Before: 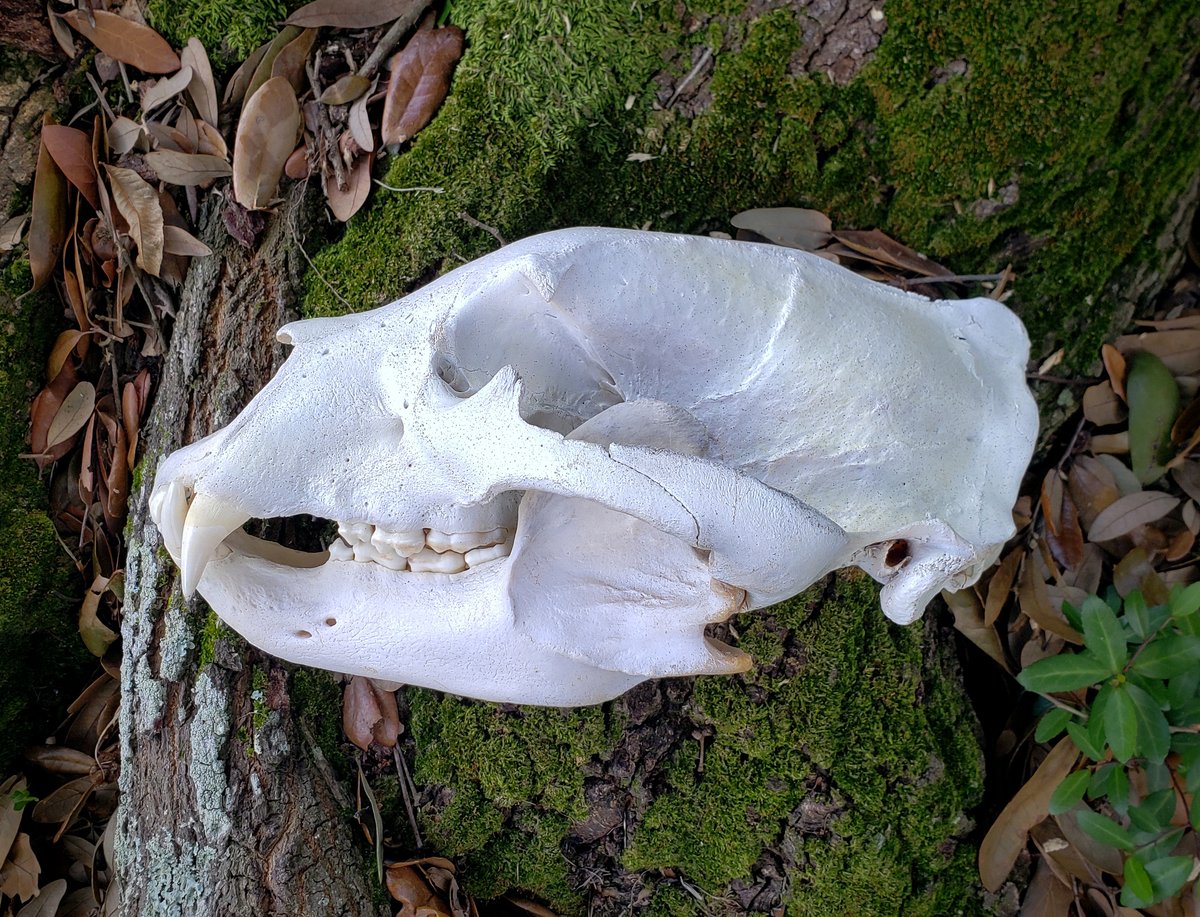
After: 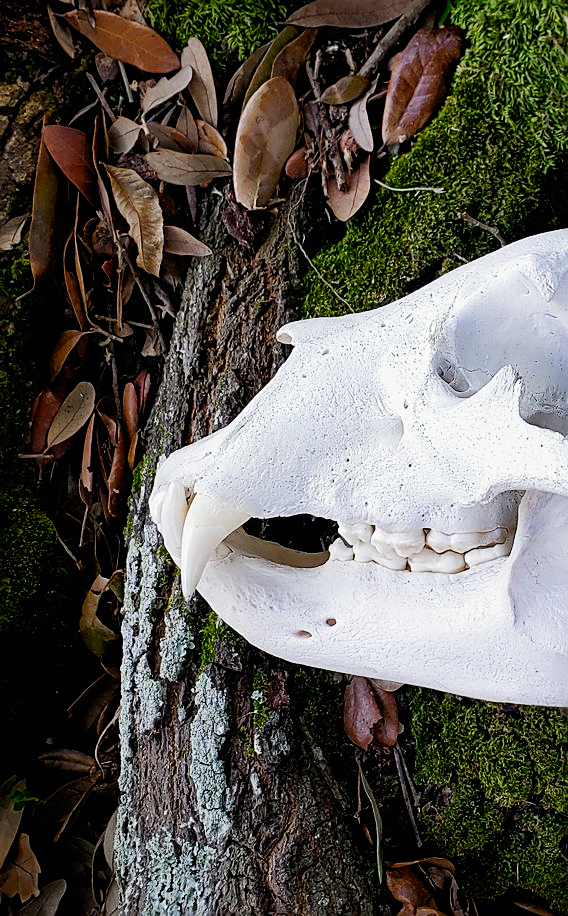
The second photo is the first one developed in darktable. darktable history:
sharpen: on, module defaults
tone equalizer: on, module defaults
filmic rgb: black relative exposure -5.42 EV, white relative exposure 2.85 EV, dynamic range scaling -37.59%, hardness 4, contrast 1.596, highlights saturation mix -1.37%, preserve chrominance no, color science v4 (2020), type of noise poissonian
contrast equalizer: y [[0.6 ×6], [0.55 ×6], [0 ×6], [0 ×6], [0 ×6]], mix -0.293
crop and rotate: left 0%, top 0%, right 52.586%
